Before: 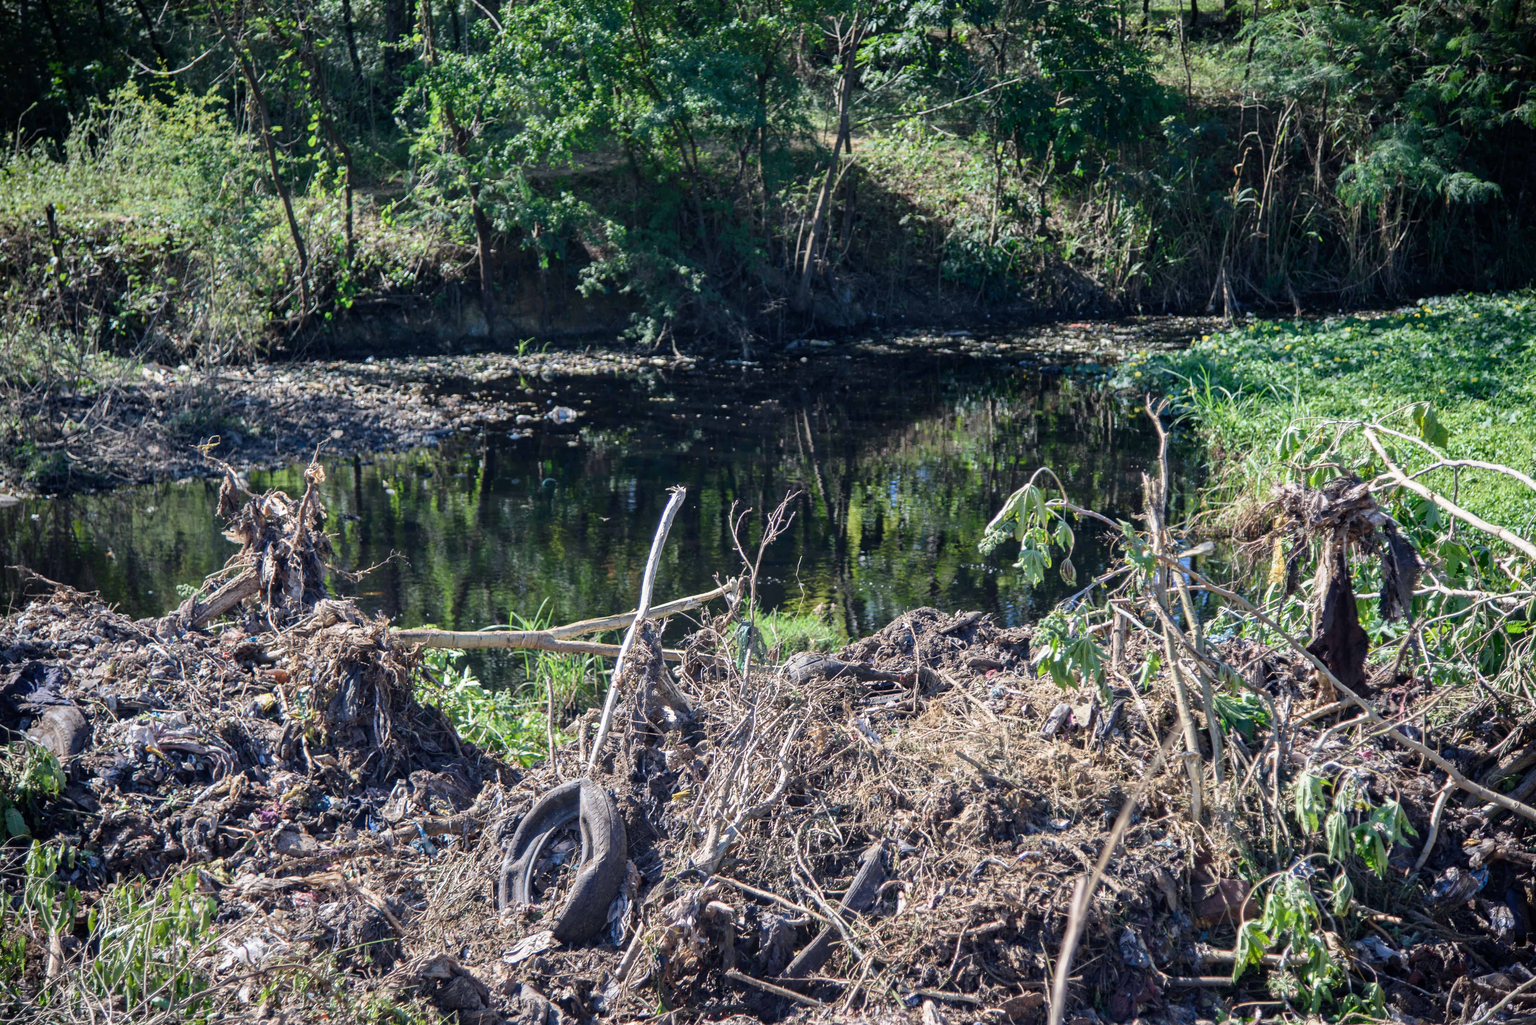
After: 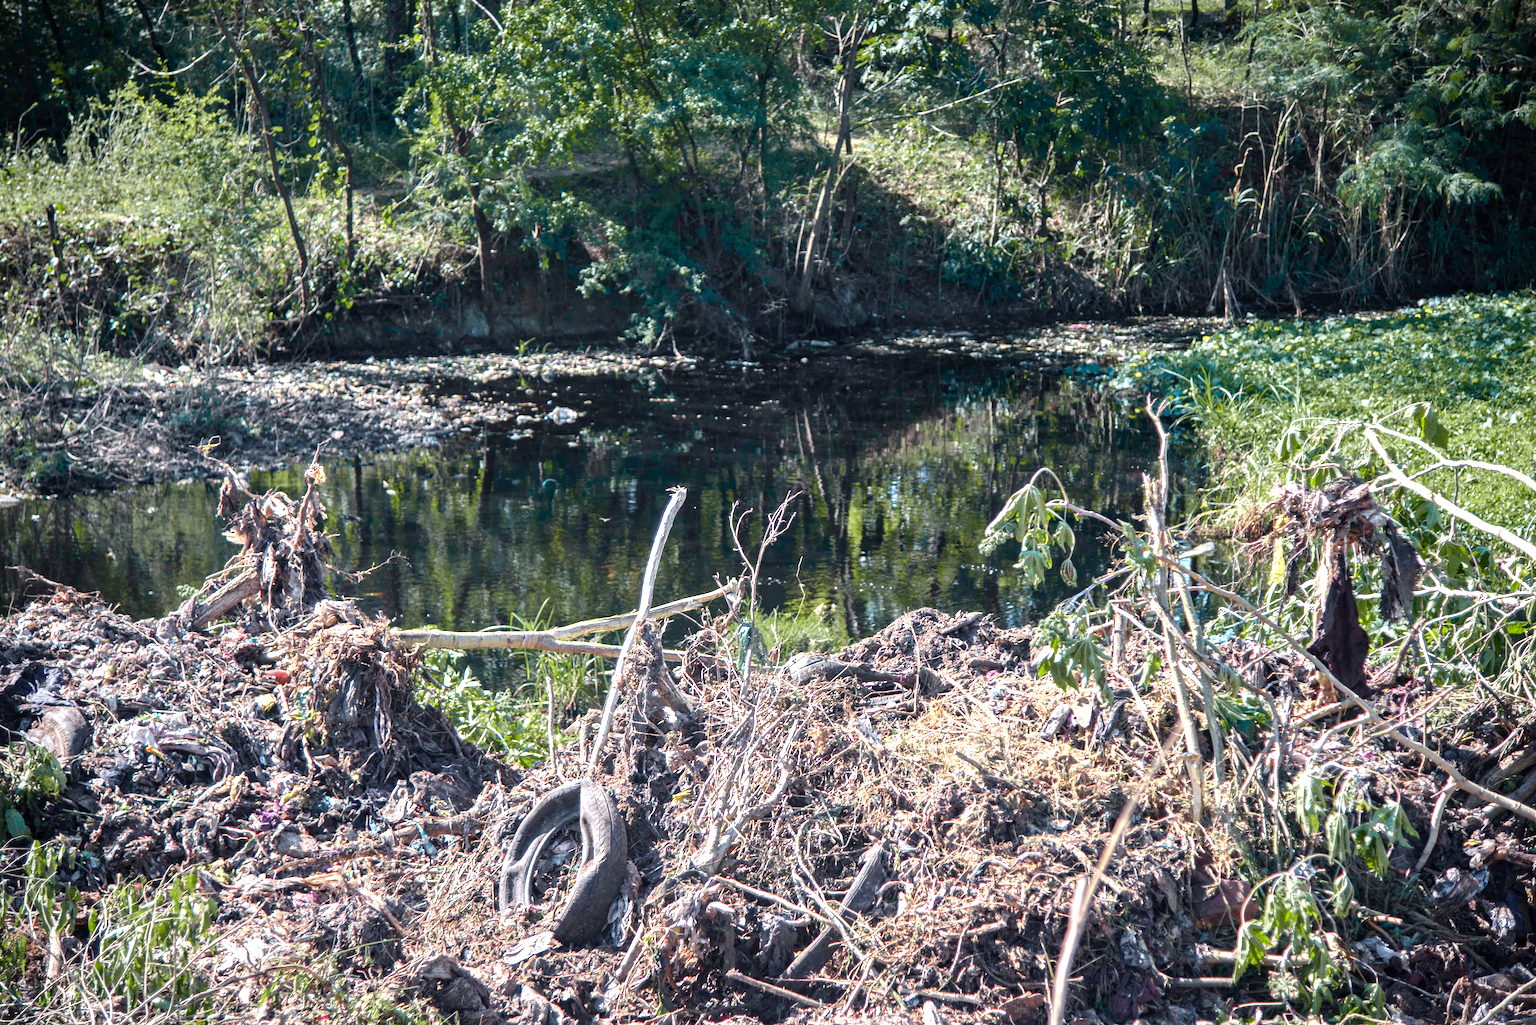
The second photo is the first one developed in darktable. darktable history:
exposure: exposure 0.74 EV, compensate highlight preservation false
color balance: output saturation 110%
color zones: curves: ch0 [(0, 0.533) (0.126, 0.533) (0.234, 0.533) (0.368, 0.357) (0.5, 0.5) (0.625, 0.5) (0.74, 0.637) (0.875, 0.5)]; ch1 [(0.004, 0.708) (0.129, 0.662) (0.25, 0.5) (0.375, 0.331) (0.496, 0.396) (0.625, 0.649) (0.739, 0.26) (0.875, 0.5) (1, 0.478)]; ch2 [(0, 0.409) (0.132, 0.403) (0.236, 0.558) (0.379, 0.448) (0.5, 0.5) (0.625, 0.5) (0.691, 0.39) (0.875, 0.5)]
